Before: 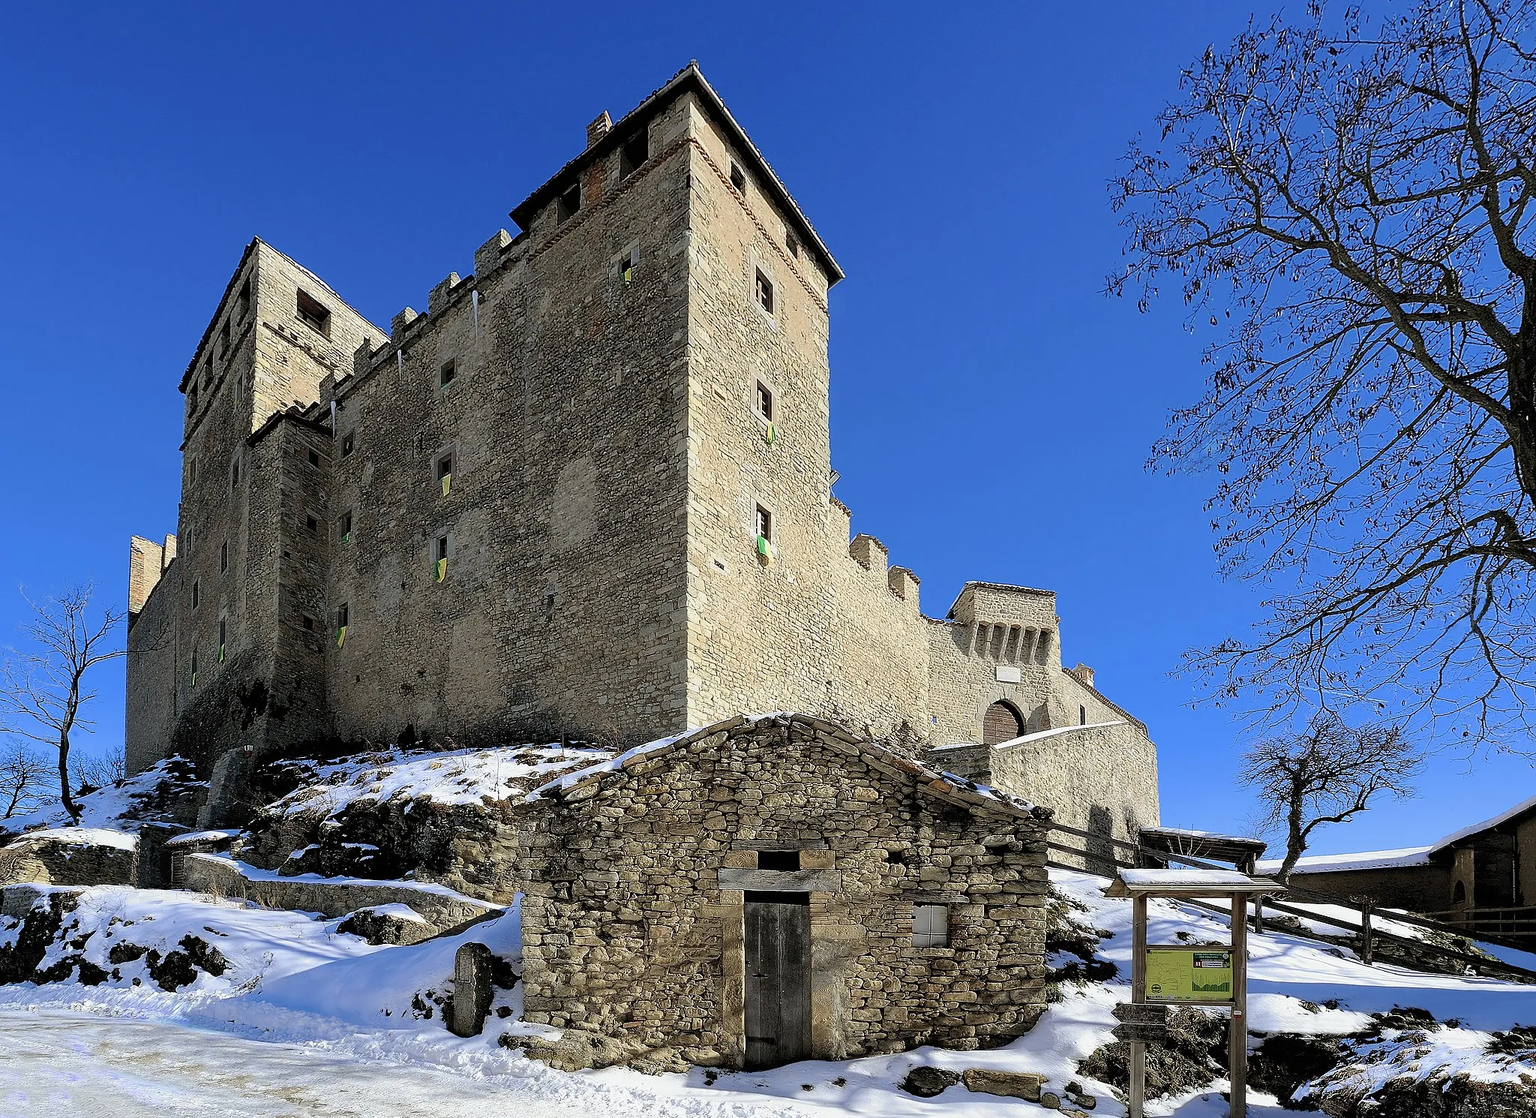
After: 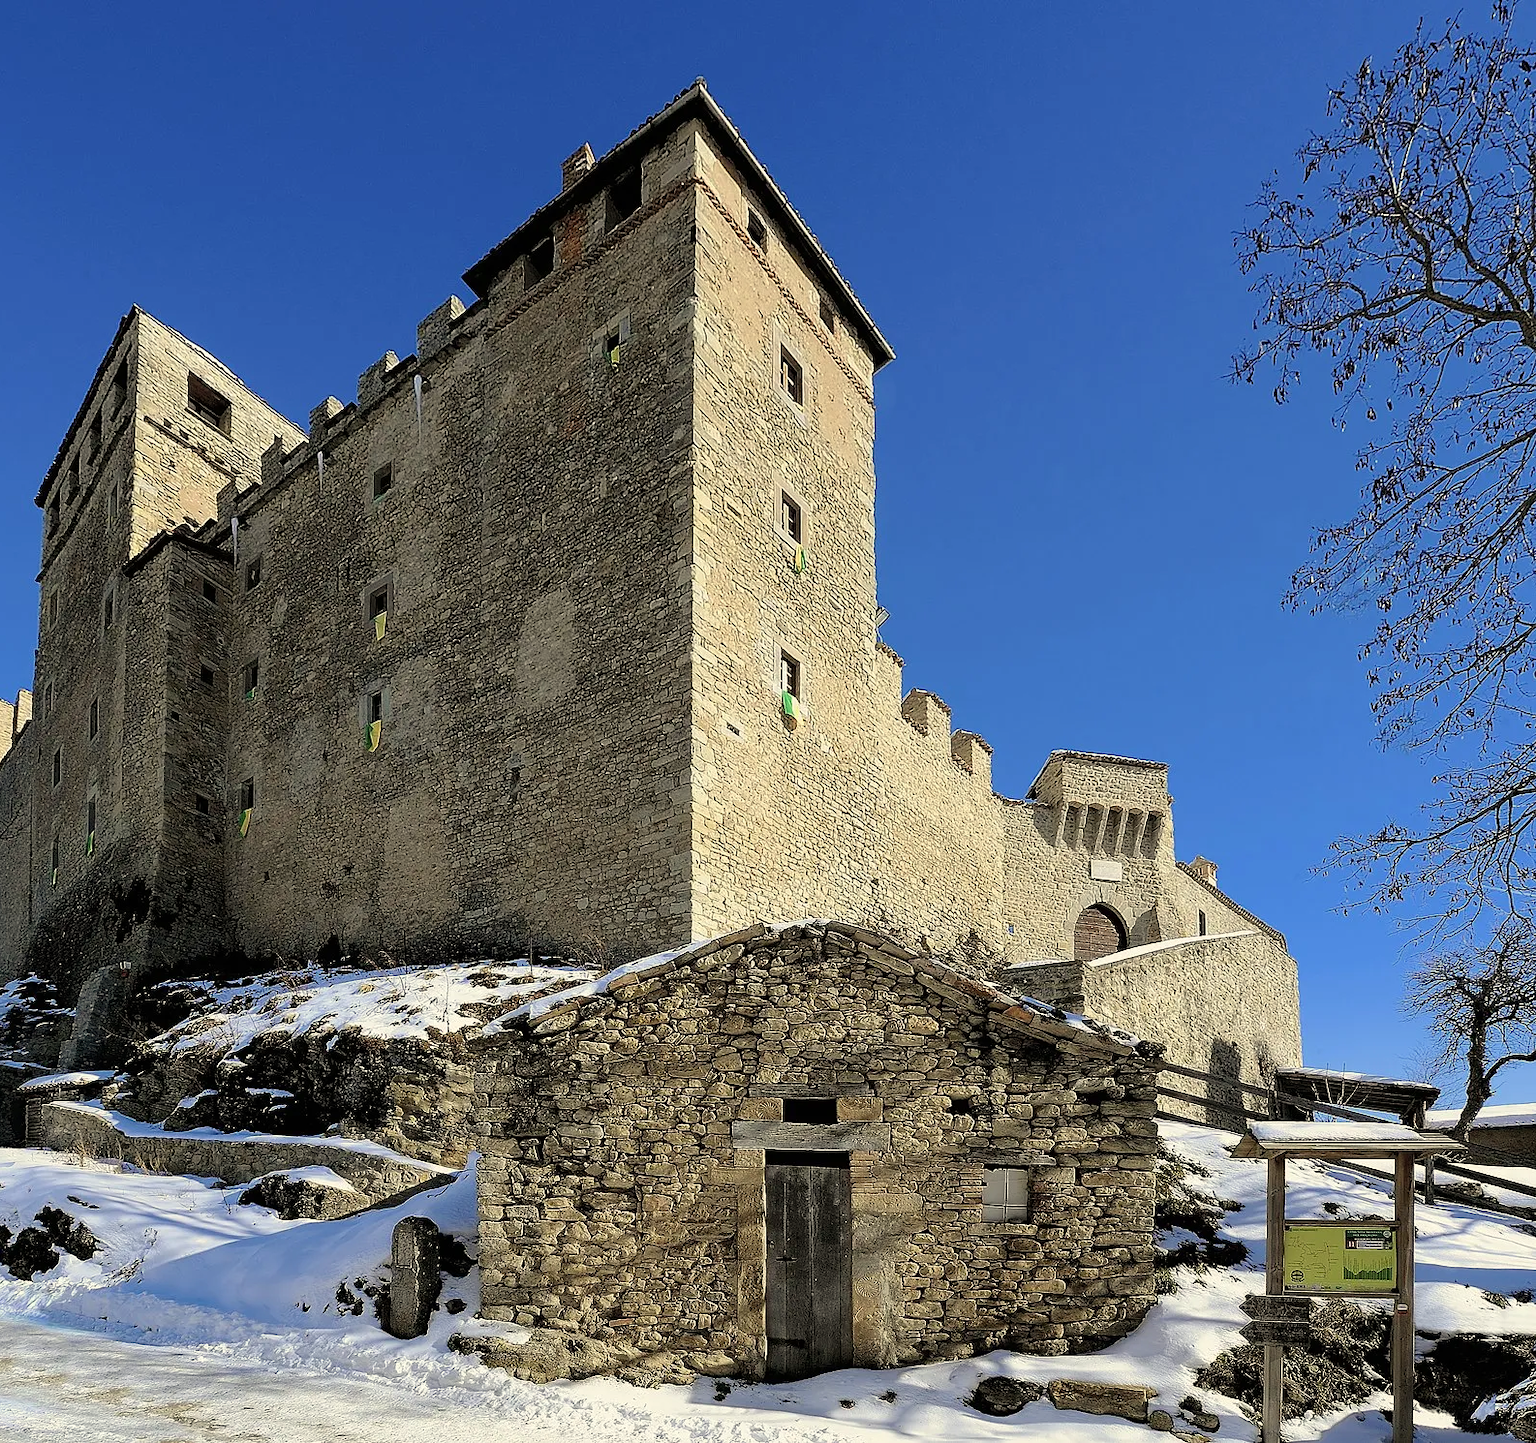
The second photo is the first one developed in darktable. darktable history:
white balance: red 1.029, blue 0.92
crop: left 9.88%, right 12.664%
